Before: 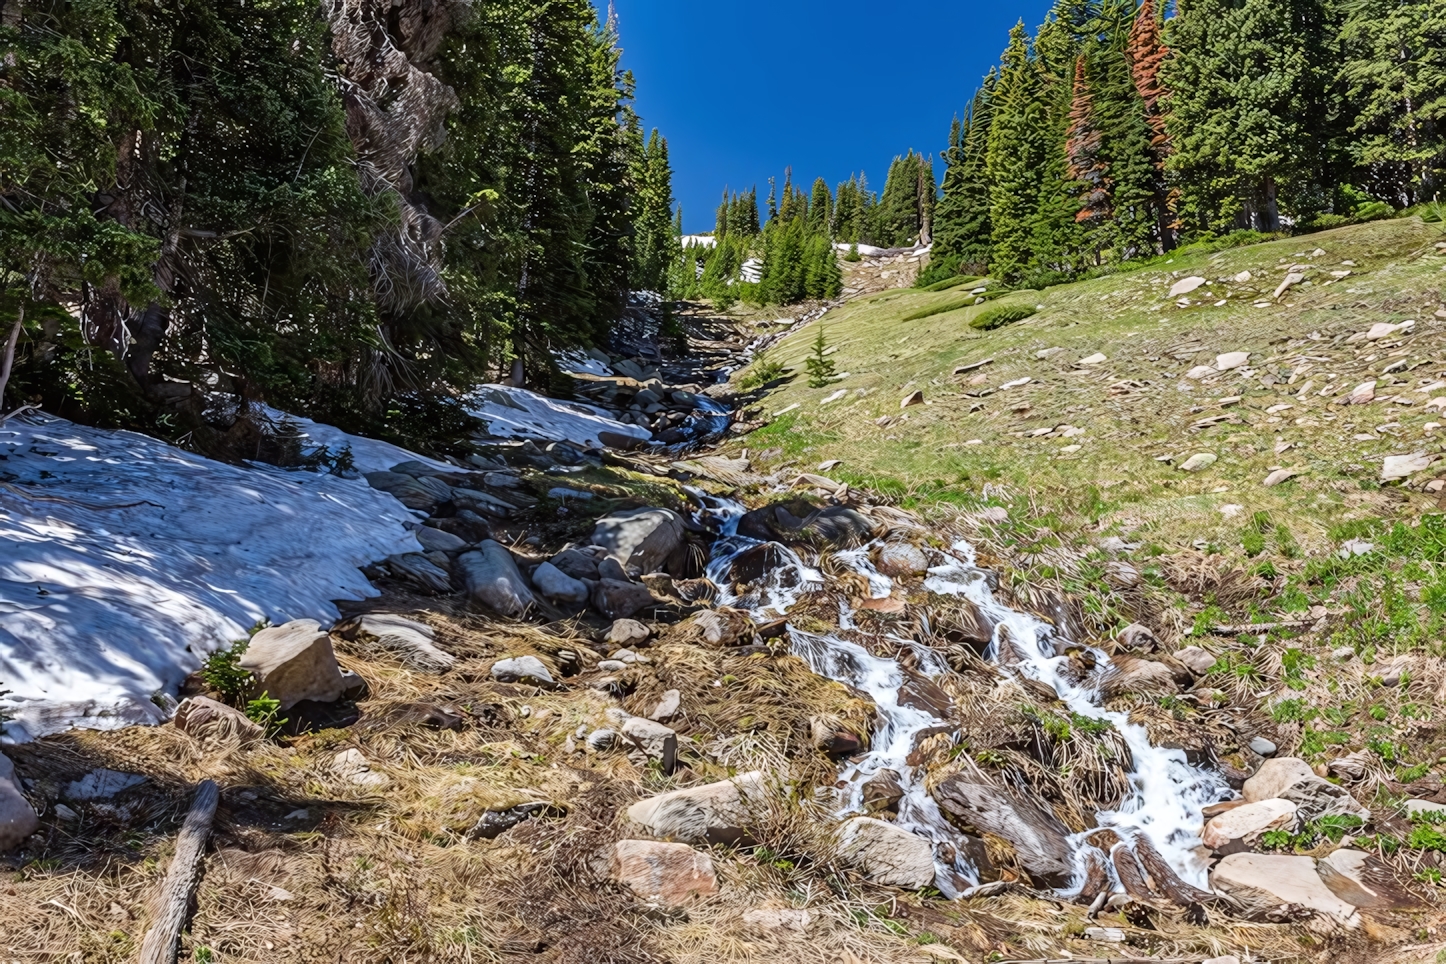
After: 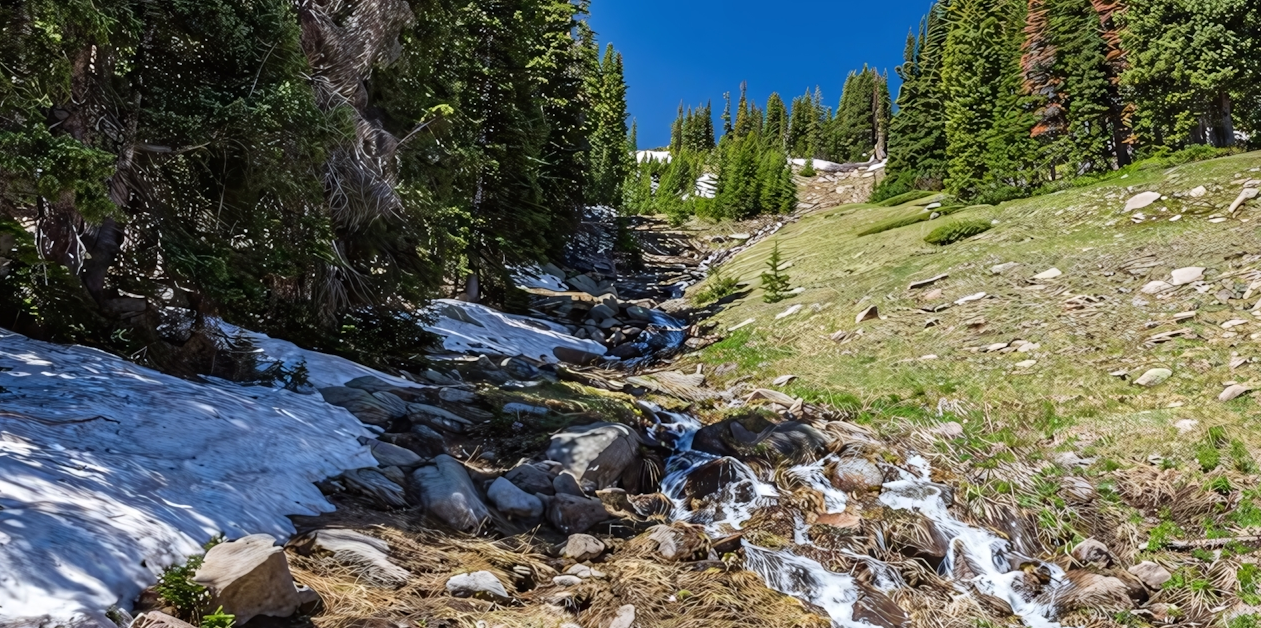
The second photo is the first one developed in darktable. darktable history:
crop: left 3.116%, top 8.912%, right 9.644%, bottom 25.906%
